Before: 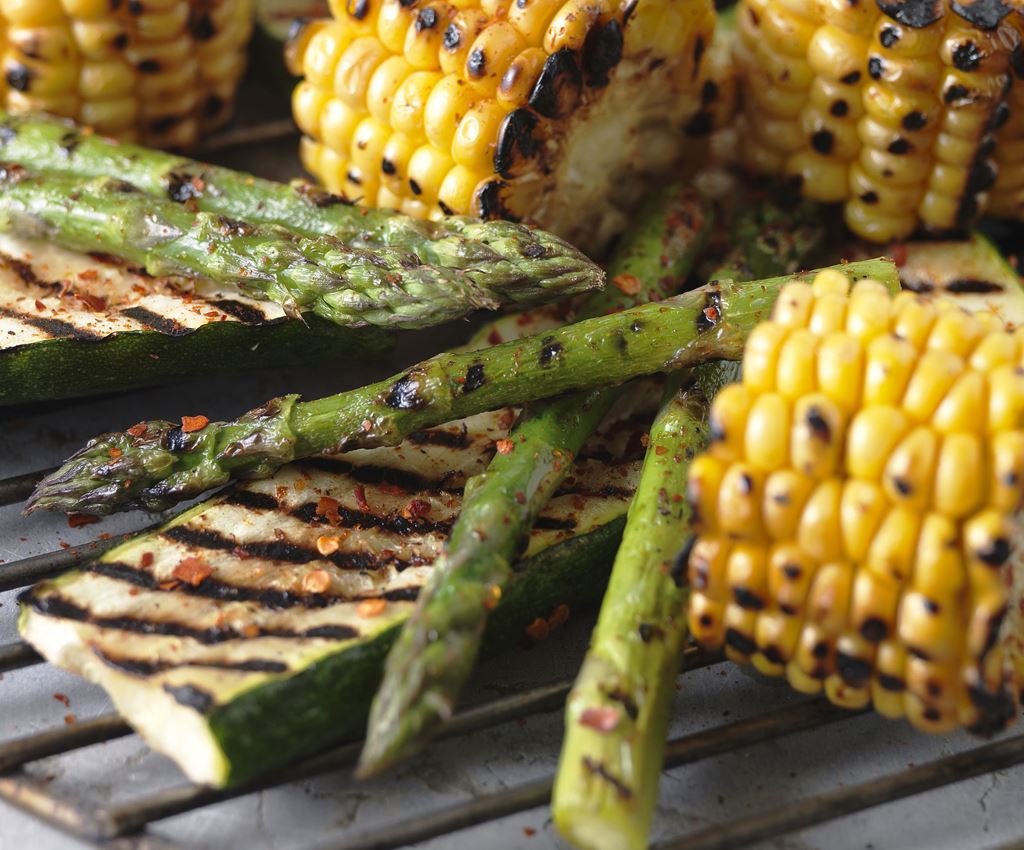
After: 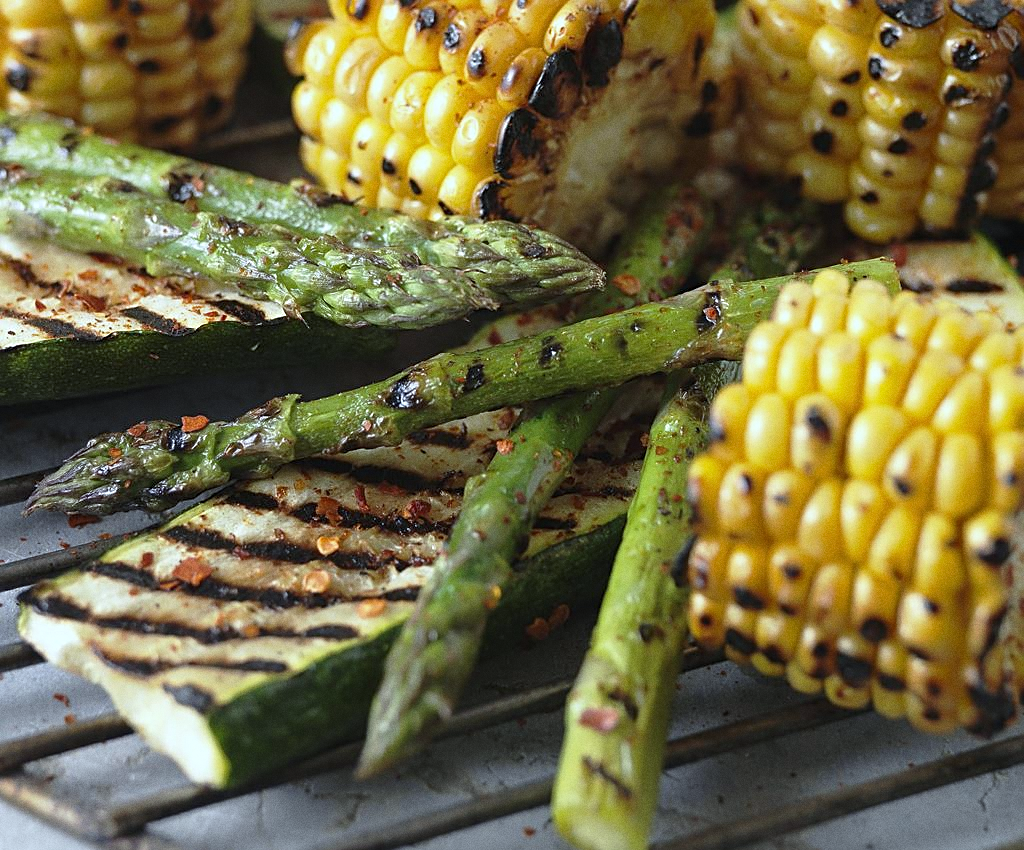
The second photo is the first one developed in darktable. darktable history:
sharpen: on, module defaults
grain: coarseness 7.08 ISO, strength 21.67%, mid-tones bias 59.58%
white balance: red 0.925, blue 1.046
